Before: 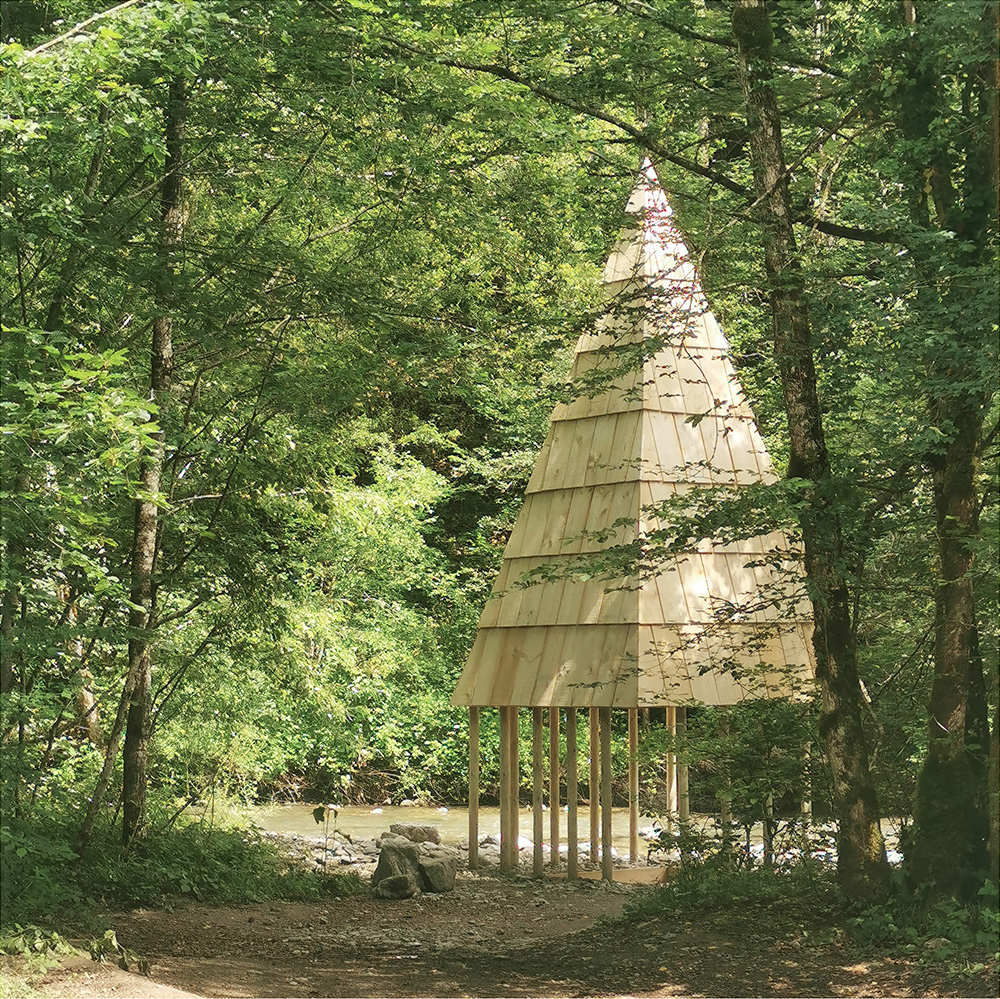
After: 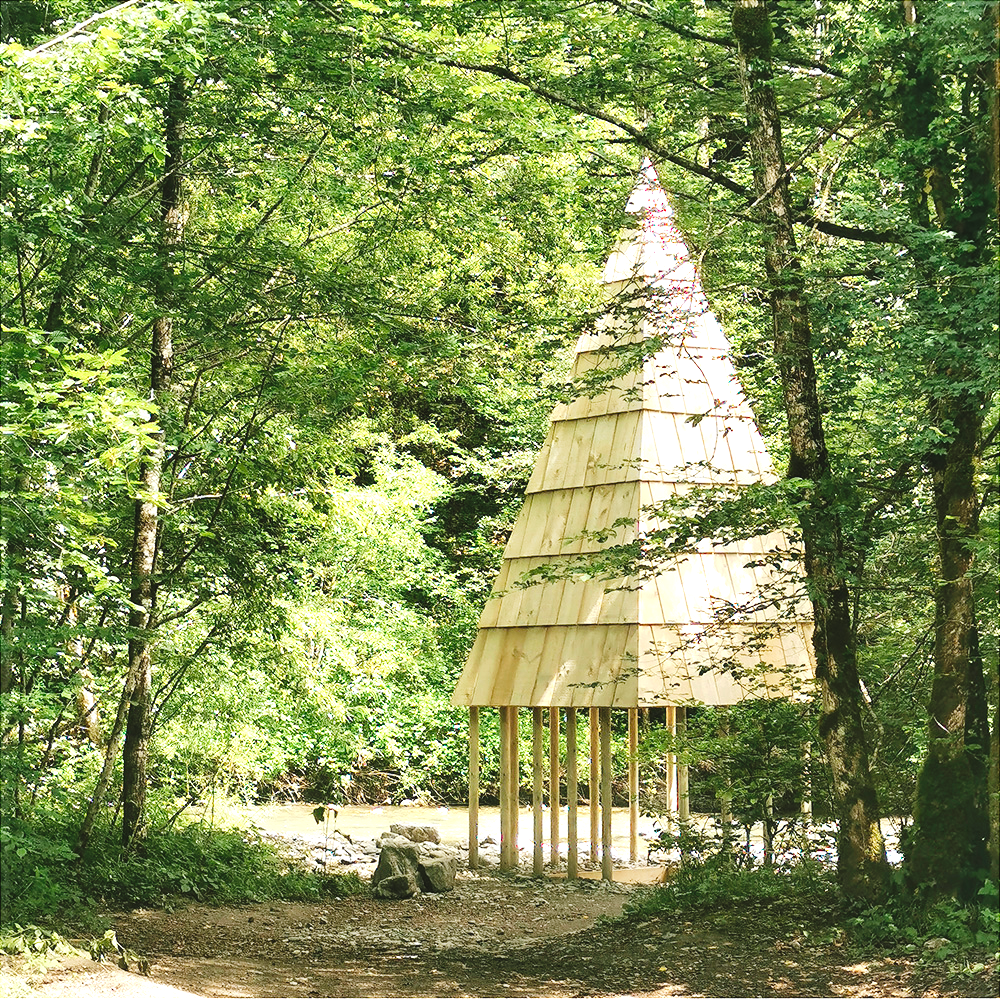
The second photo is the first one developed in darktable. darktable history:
exposure: exposure 0.556 EV, compensate highlight preservation false
color balance rgb: linear chroma grading › global chroma 10%, global vibrance 10%, contrast 15%, saturation formula JzAzBz (2021)
tone curve: curves: ch0 [(0, 0) (0.003, 0.042) (0.011, 0.043) (0.025, 0.047) (0.044, 0.059) (0.069, 0.07) (0.1, 0.085) (0.136, 0.107) (0.177, 0.139) (0.224, 0.185) (0.277, 0.258) (0.335, 0.34) (0.399, 0.434) (0.468, 0.526) (0.543, 0.623) (0.623, 0.709) (0.709, 0.794) (0.801, 0.866) (0.898, 0.919) (1, 1)], preserve colors none
white balance: red 0.984, blue 1.059
